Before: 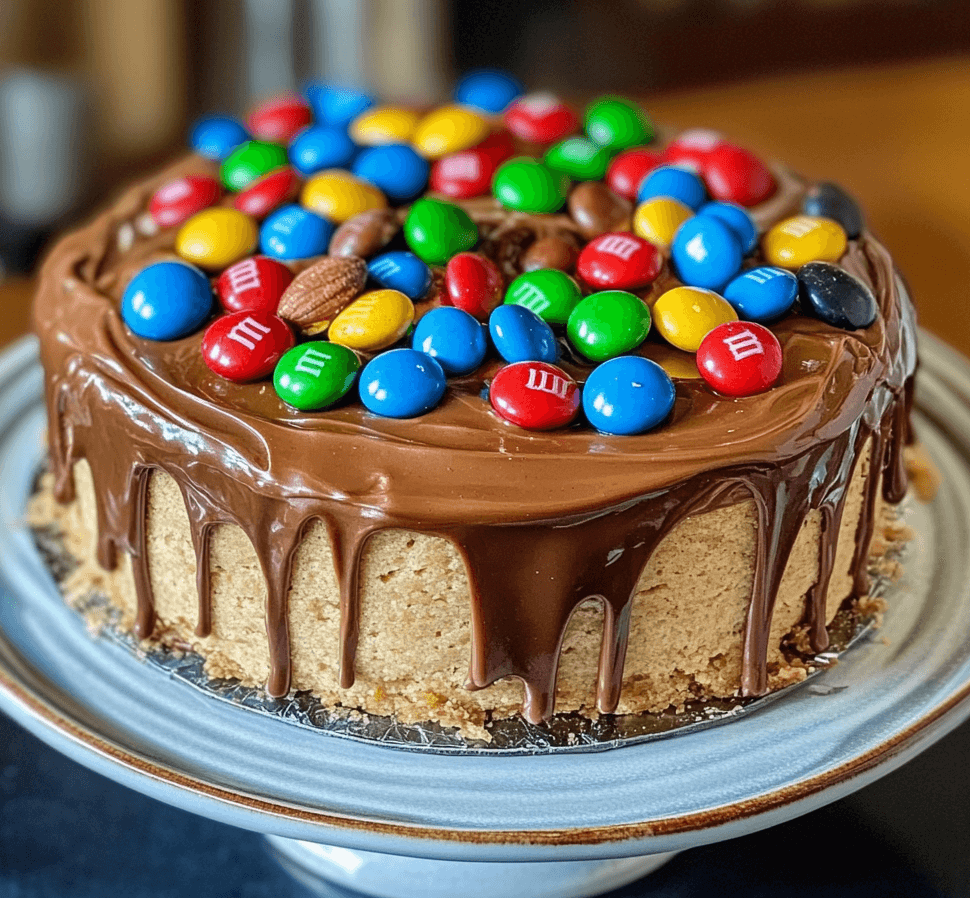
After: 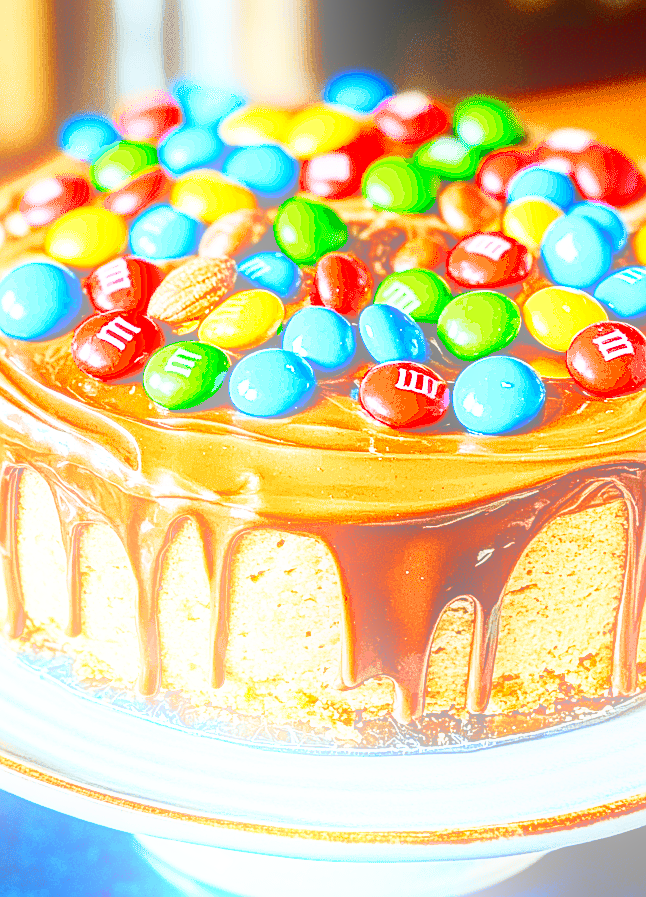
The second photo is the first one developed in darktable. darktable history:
bloom: on, module defaults
crop and rotate: left 13.409%, right 19.924%
exposure: exposure 0.636 EV, compensate highlight preservation false
sharpen: on, module defaults
white balance: red 1, blue 1
base curve: curves: ch0 [(0, 0) (0.007, 0.004) (0.027, 0.03) (0.046, 0.07) (0.207, 0.54) (0.442, 0.872) (0.673, 0.972) (1, 1)], preserve colors none
contrast brightness saturation: contrast 0.22, brightness -0.19, saturation 0.24
local contrast: detail 130%
